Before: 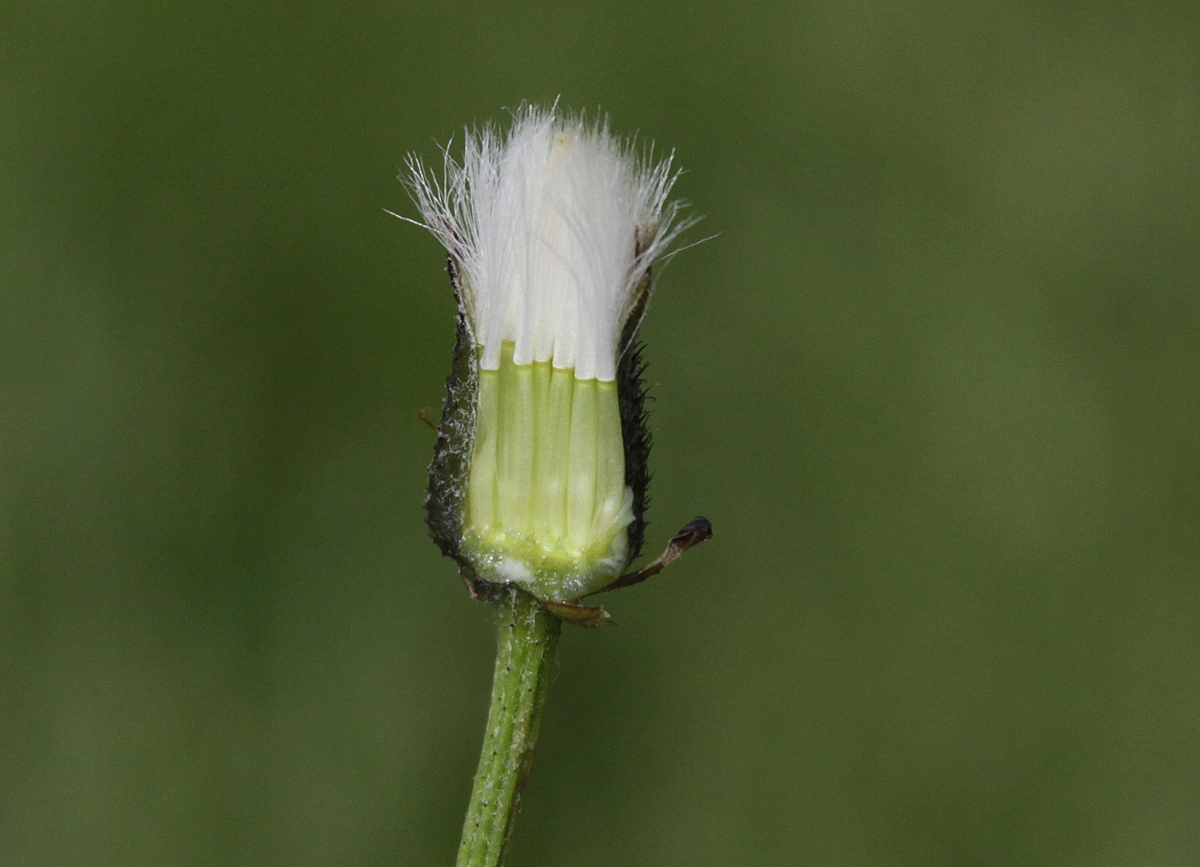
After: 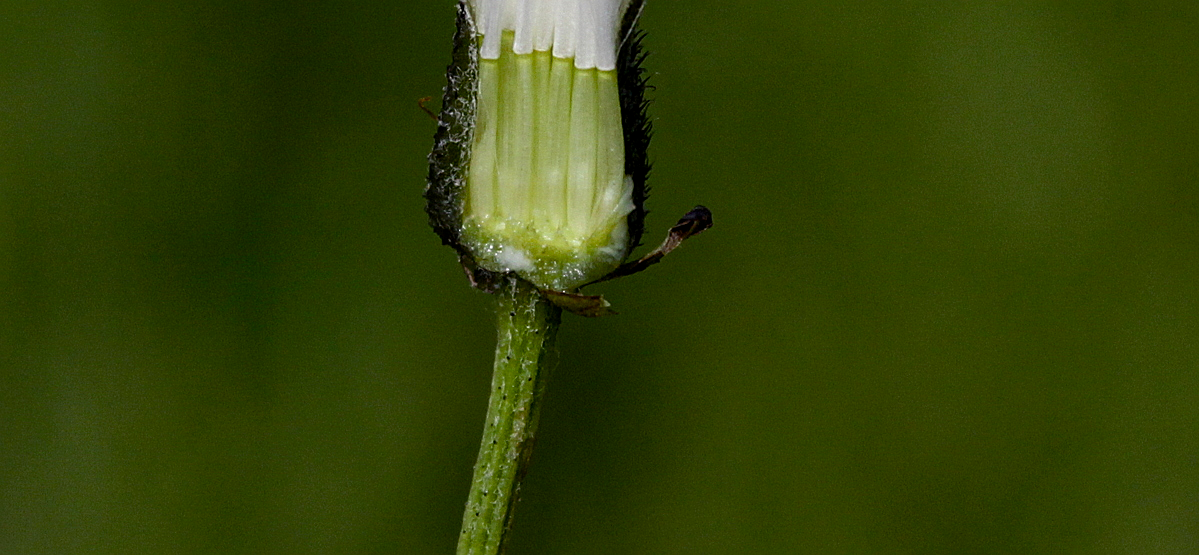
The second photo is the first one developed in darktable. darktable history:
color balance rgb: power › luminance -14.991%, global offset › luminance -0.894%, perceptual saturation grading › global saturation 20%, perceptual saturation grading › highlights -25.86%, perceptual saturation grading › shadows 25.791%, global vibrance 20%
crop and rotate: top 35.958%
sharpen: on, module defaults
base curve: preserve colors none
